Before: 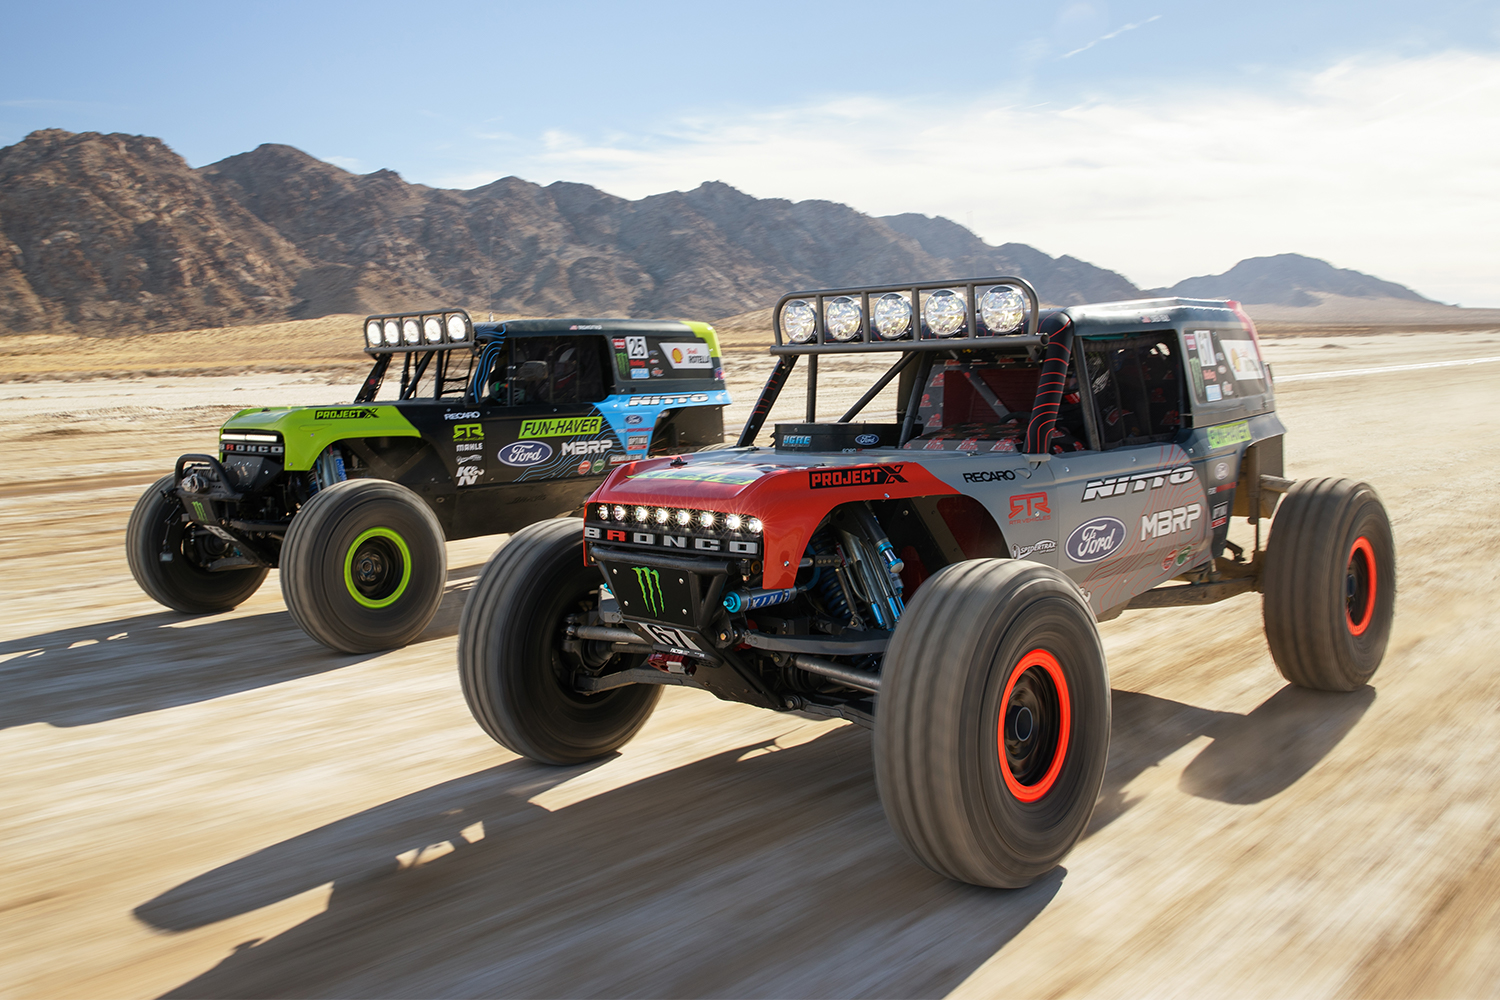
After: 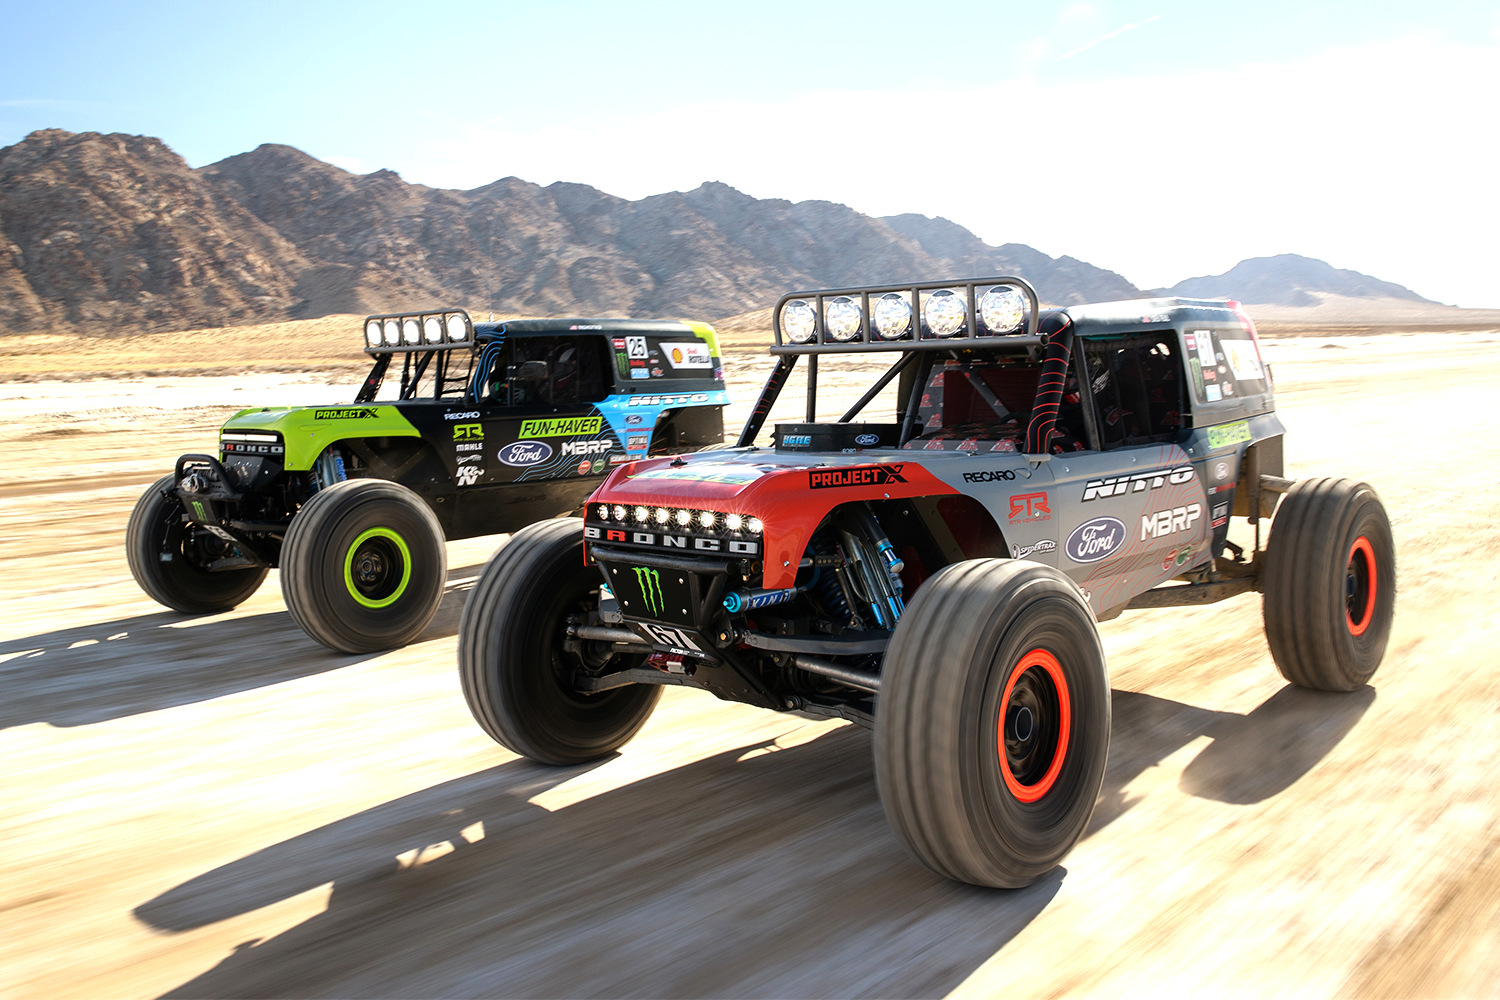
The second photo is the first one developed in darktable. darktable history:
tone equalizer: -8 EV -0.79 EV, -7 EV -0.711 EV, -6 EV -0.6 EV, -5 EV -0.398 EV, -3 EV 0.382 EV, -2 EV 0.6 EV, -1 EV 0.675 EV, +0 EV 0.769 EV, mask exposure compensation -0.492 EV
